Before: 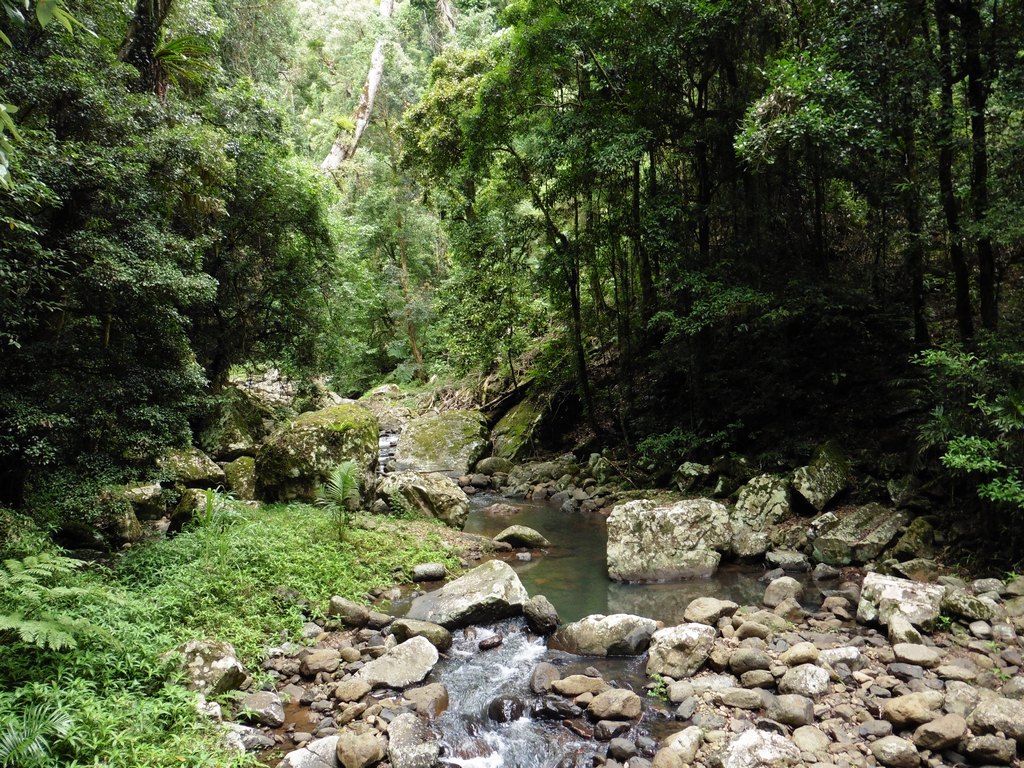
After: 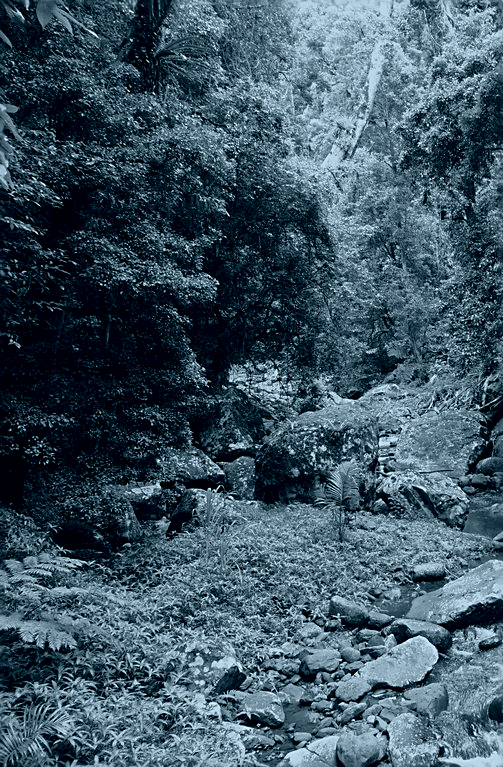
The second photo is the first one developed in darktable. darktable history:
crop and rotate: left 0%, top 0%, right 50.845%
exposure: exposure 1.061 EV, compensate highlight preservation false
tone equalizer: -8 EV -0.417 EV, -7 EV -0.389 EV, -6 EV -0.333 EV, -5 EV -0.222 EV, -3 EV 0.222 EV, -2 EV 0.333 EV, -1 EV 0.389 EV, +0 EV 0.417 EV, edges refinement/feathering 500, mask exposure compensation -1.57 EV, preserve details no
colorize: hue 194.4°, saturation 29%, source mix 61.75%, lightness 3.98%, version 1
sharpen: on, module defaults
